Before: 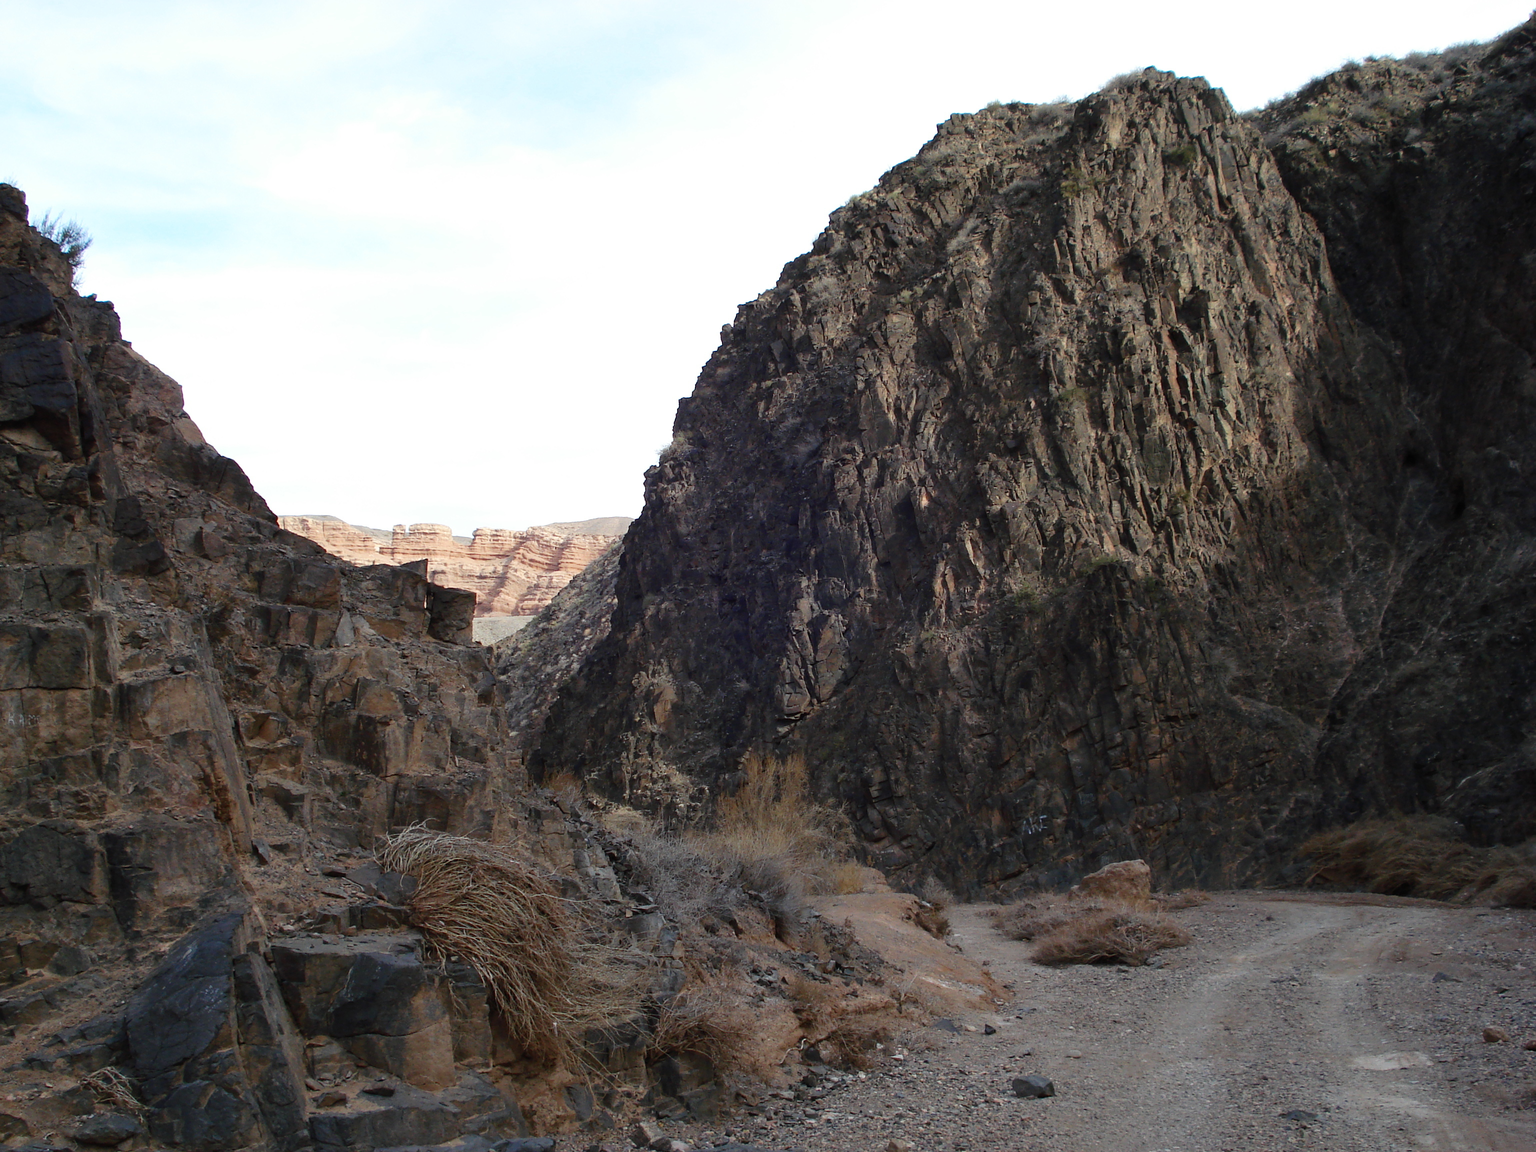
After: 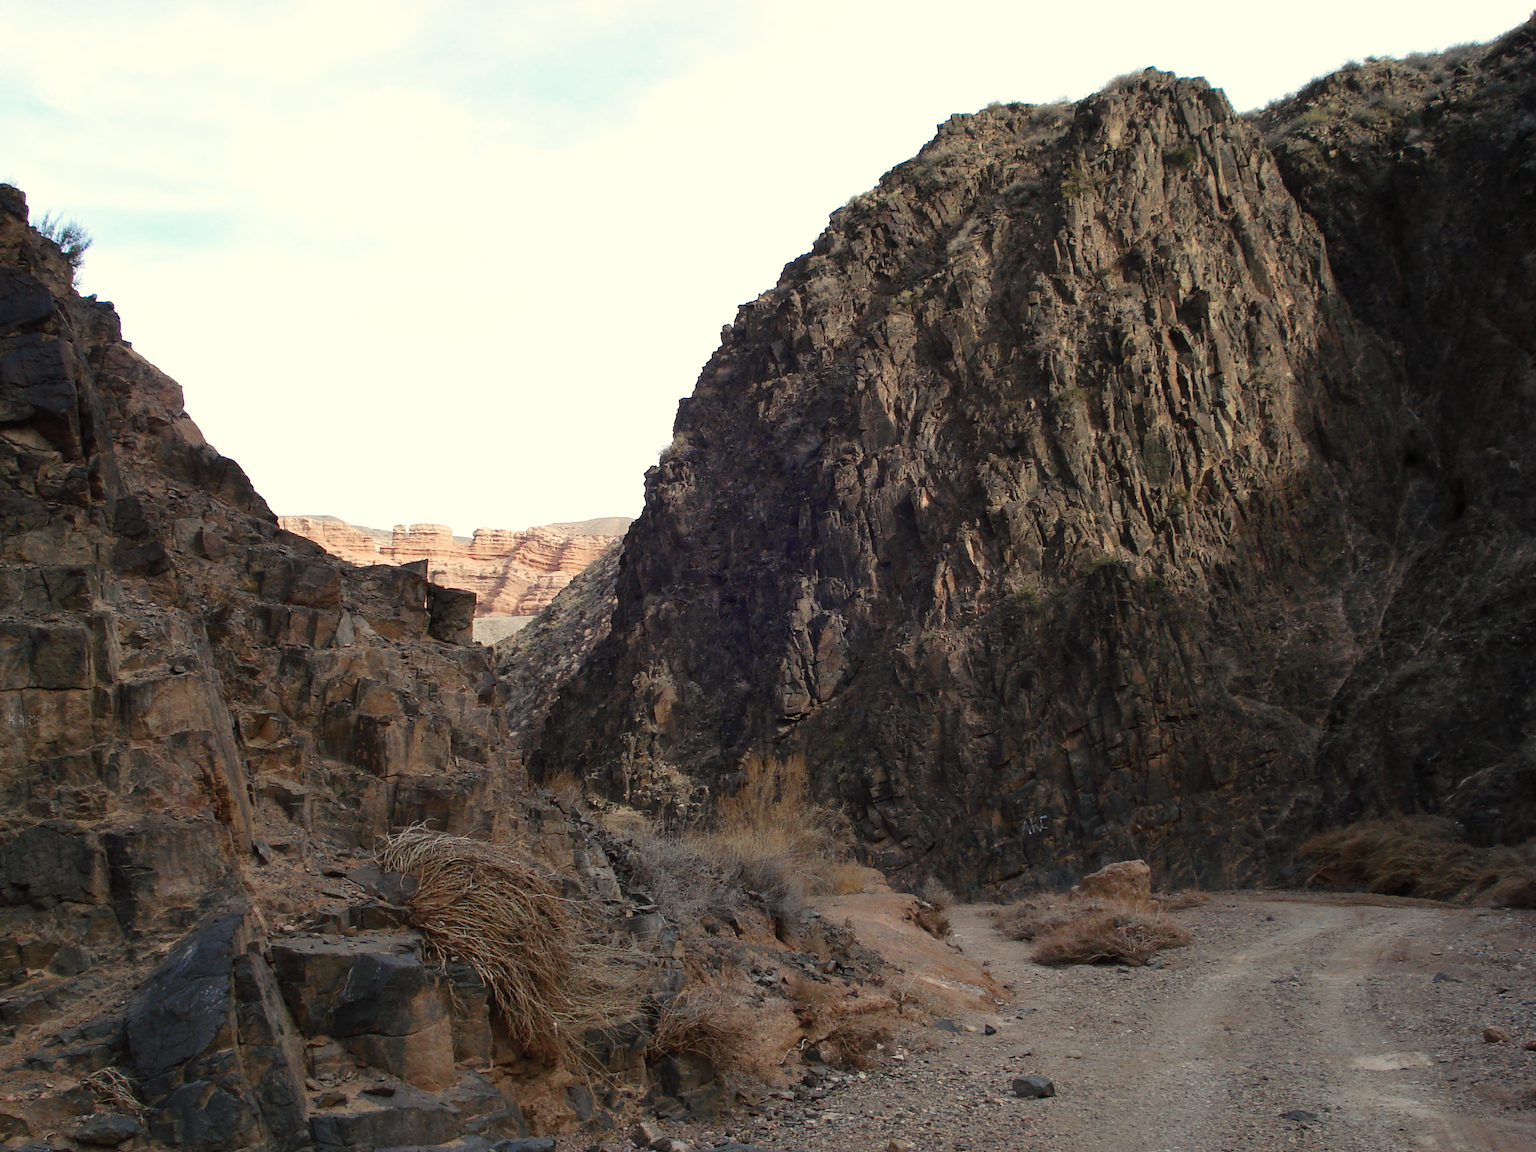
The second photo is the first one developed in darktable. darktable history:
white balance: red 1.045, blue 0.932
rotate and perspective: automatic cropping original format, crop left 0, crop top 0
